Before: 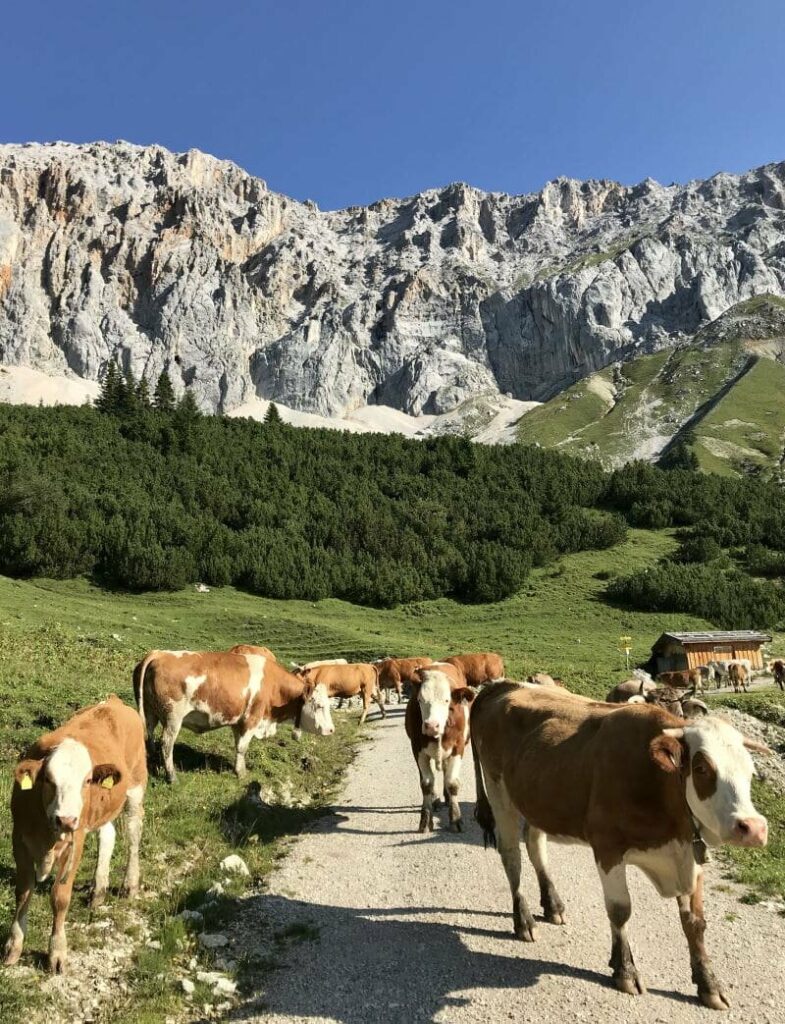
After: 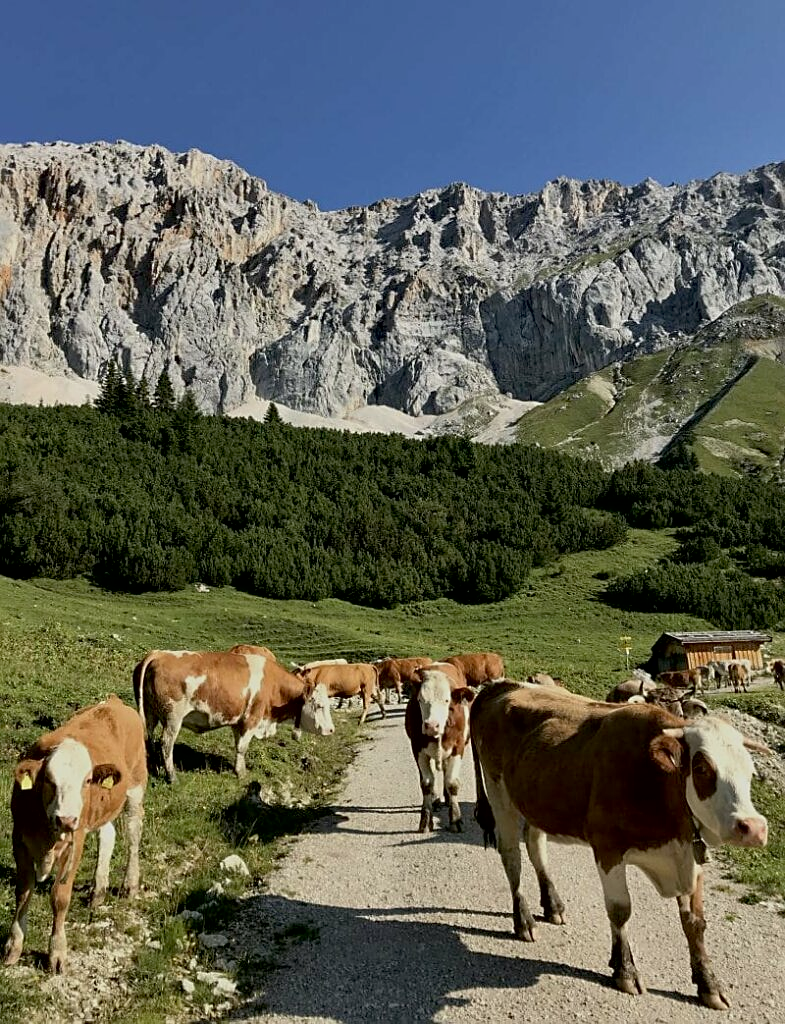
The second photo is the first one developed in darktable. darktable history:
local contrast: mode bilateral grid, contrast 100, coarseness 100, detail 91%, midtone range 0.2
sharpen: on, module defaults
exposure: black level correction 0.011, exposure -0.478 EV, compensate highlight preservation false
